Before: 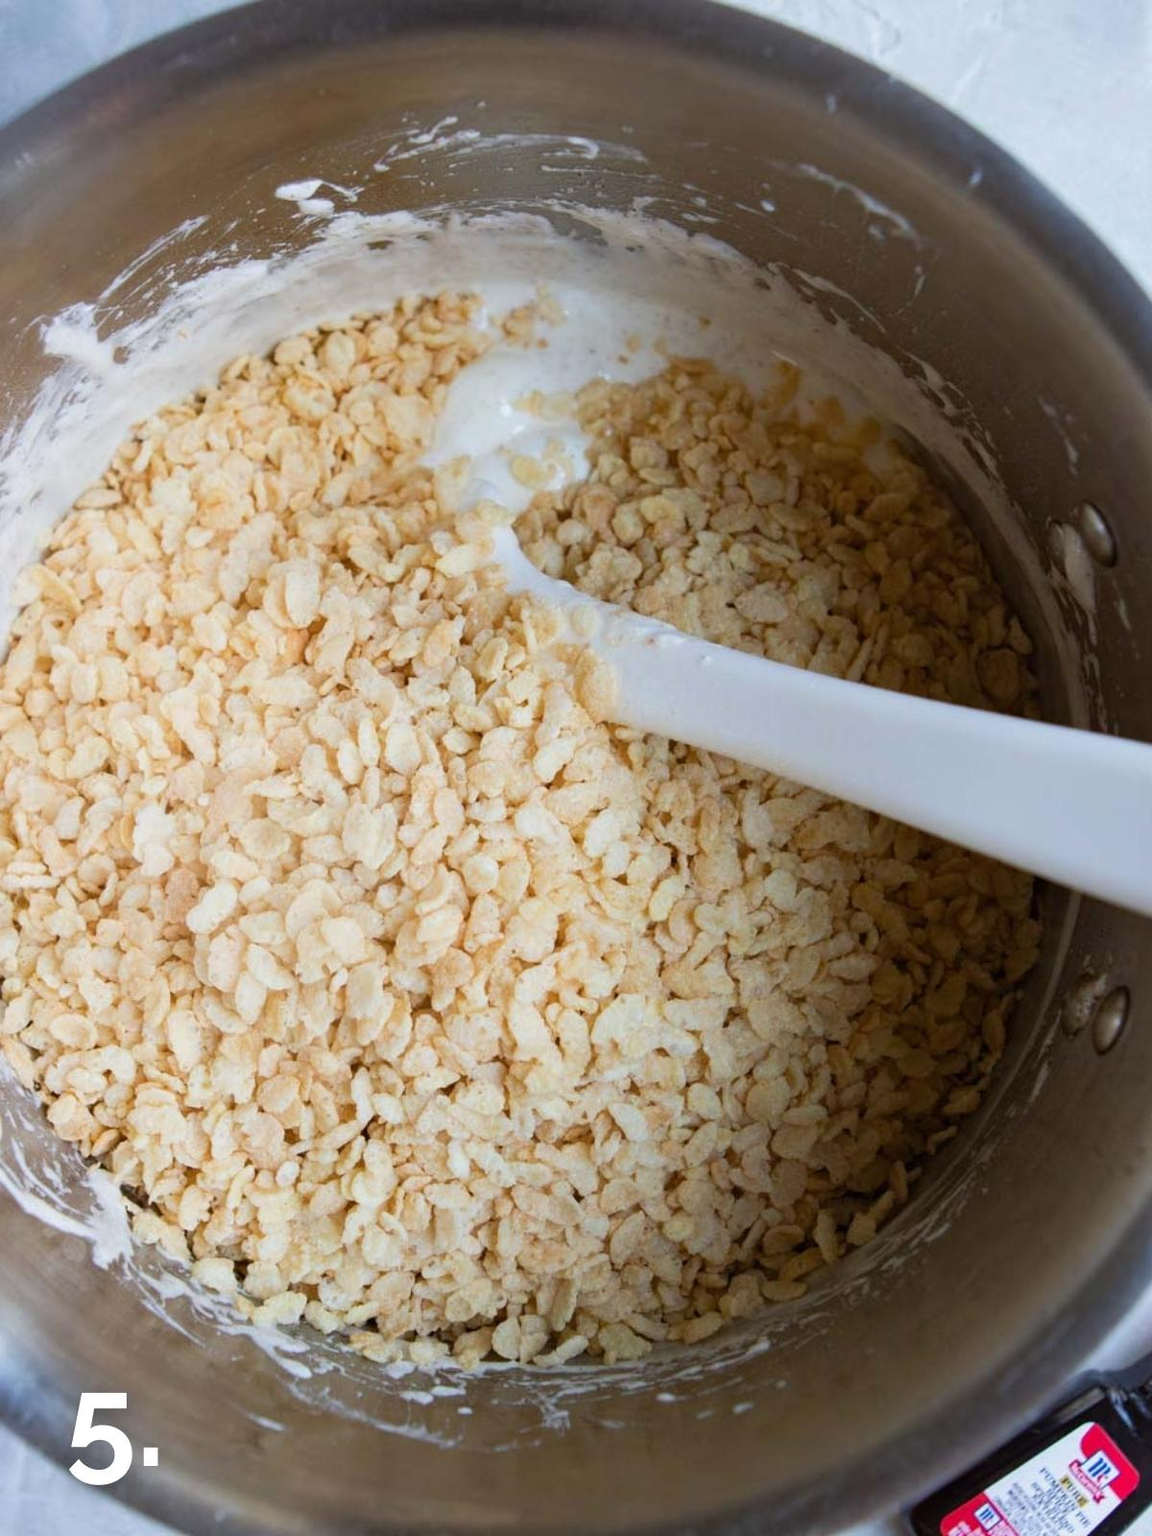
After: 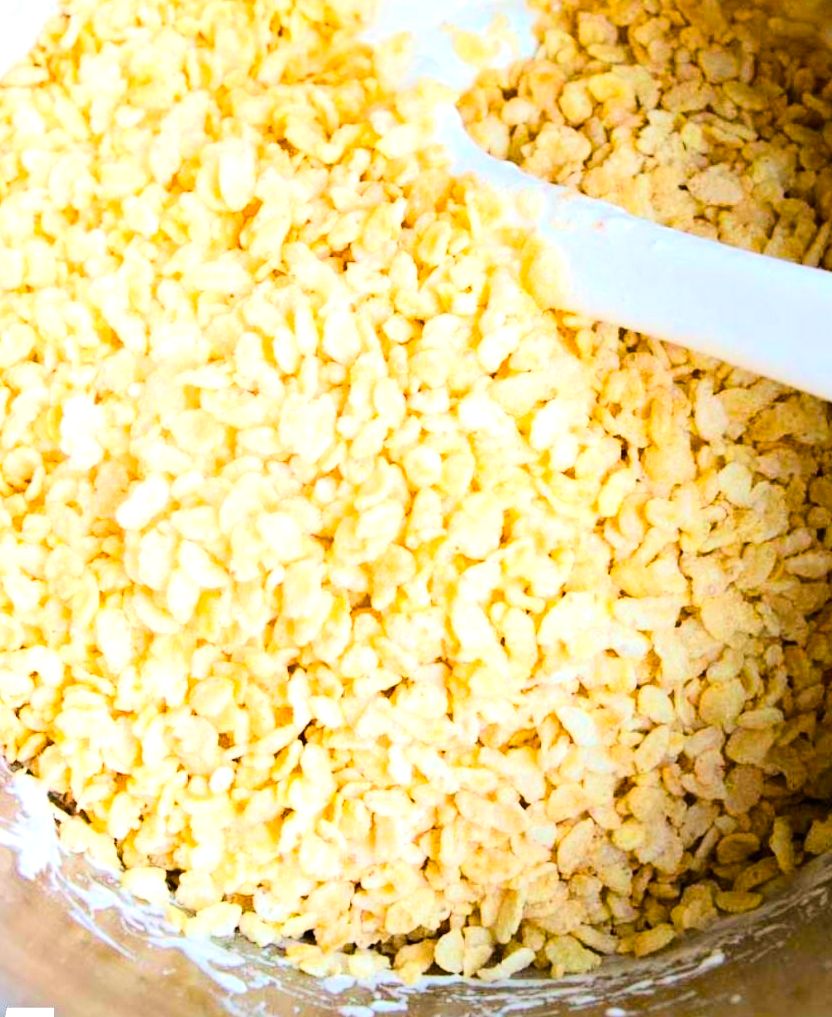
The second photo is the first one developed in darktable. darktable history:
crop: left 6.569%, top 27.705%, right 24.03%, bottom 8.723%
tone equalizer: -7 EV 0.161 EV, -6 EV 0.604 EV, -5 EV 1.15 EV, -4 EV 1.34 EV, -3 EV 1.17 EV, -2 EV 0.6 EV, -1 EV 0.155 EV, edges refinement/feathering 500, mask exposure compensation -1.57 EV, preserve details no
color balance rgb: linear chroma grading › global chroma 15.057%, perceptual saturation grading › global saturation 29.52%, perceptual brilliance grading › global brilliance 10.659%, global vibrance 20%
